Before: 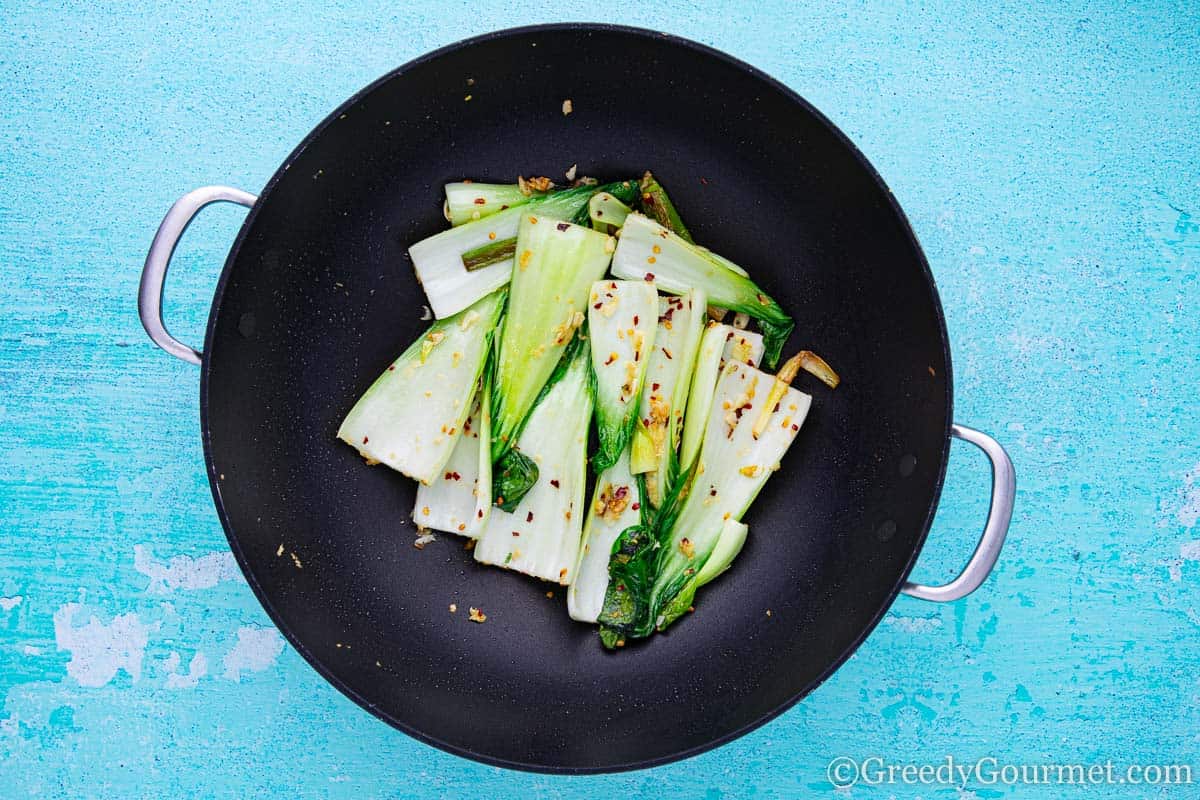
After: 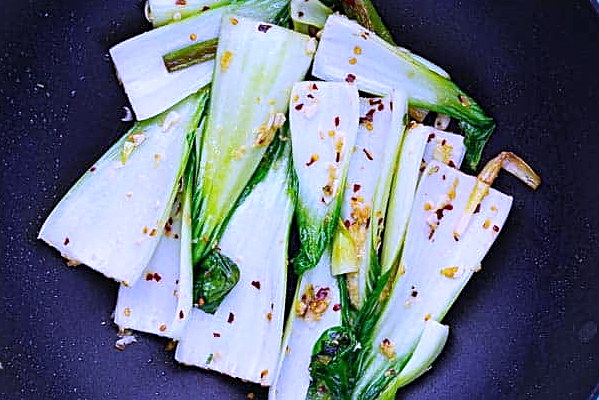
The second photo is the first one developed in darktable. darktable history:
sharpen: on, module defaults
white balance: red 0.98, blue 1.61
crop: left 25%, top 25%, right 25%, bottom 25%
